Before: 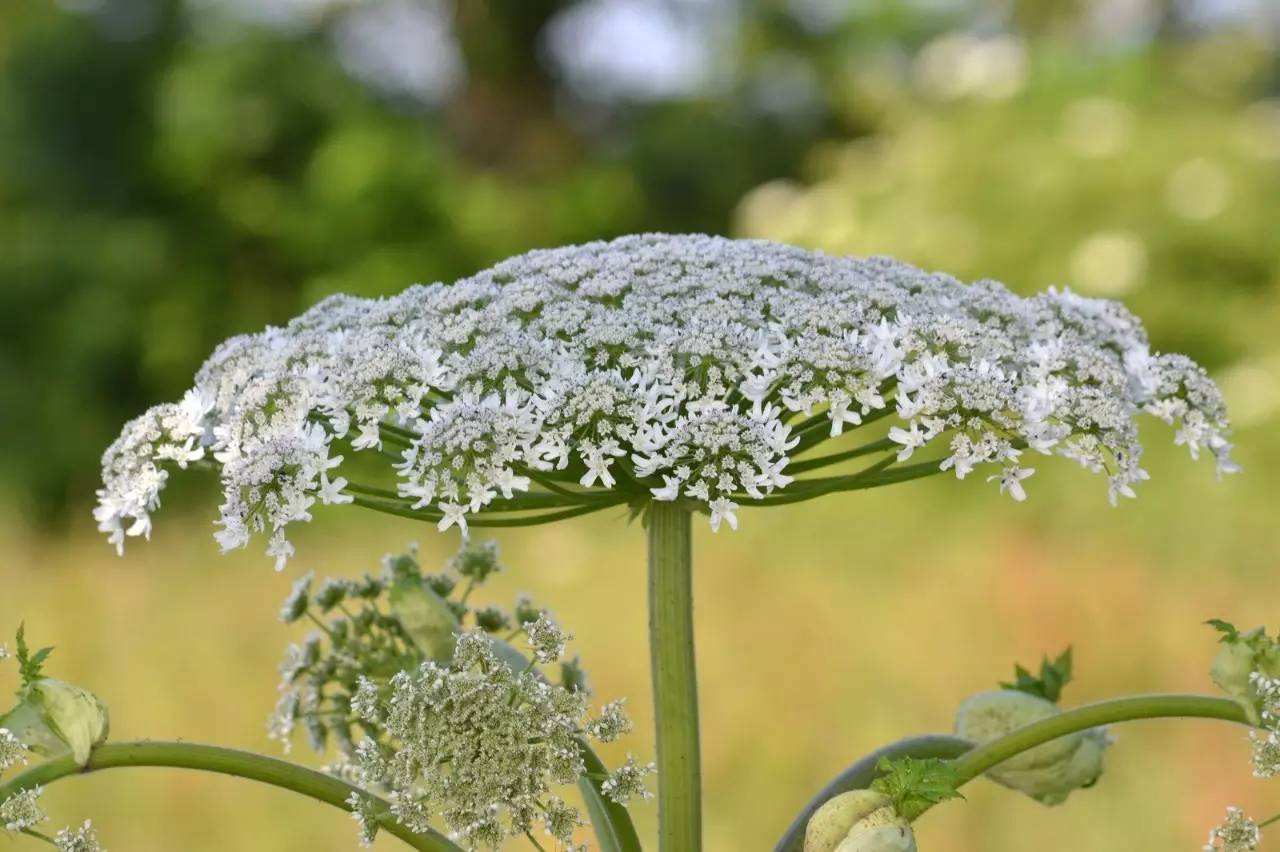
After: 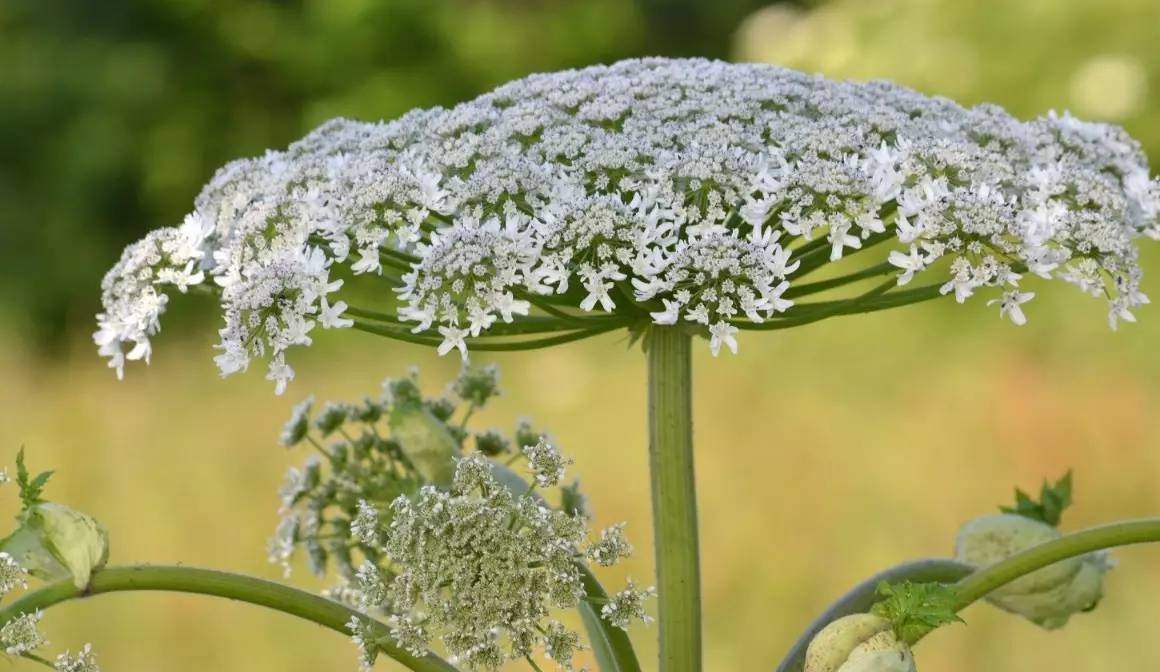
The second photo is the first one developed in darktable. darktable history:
crop: top 20.759%, right 9.359%, bottom 0.344%
